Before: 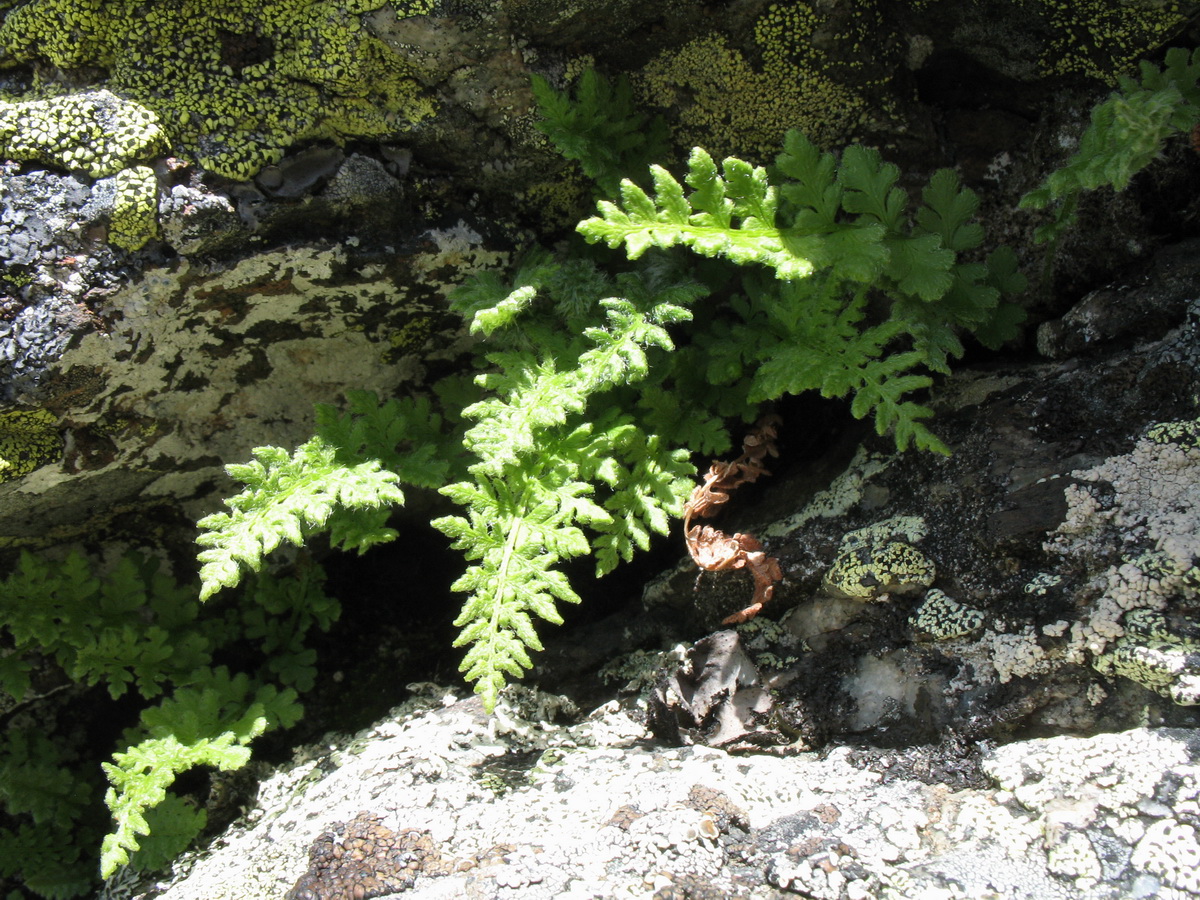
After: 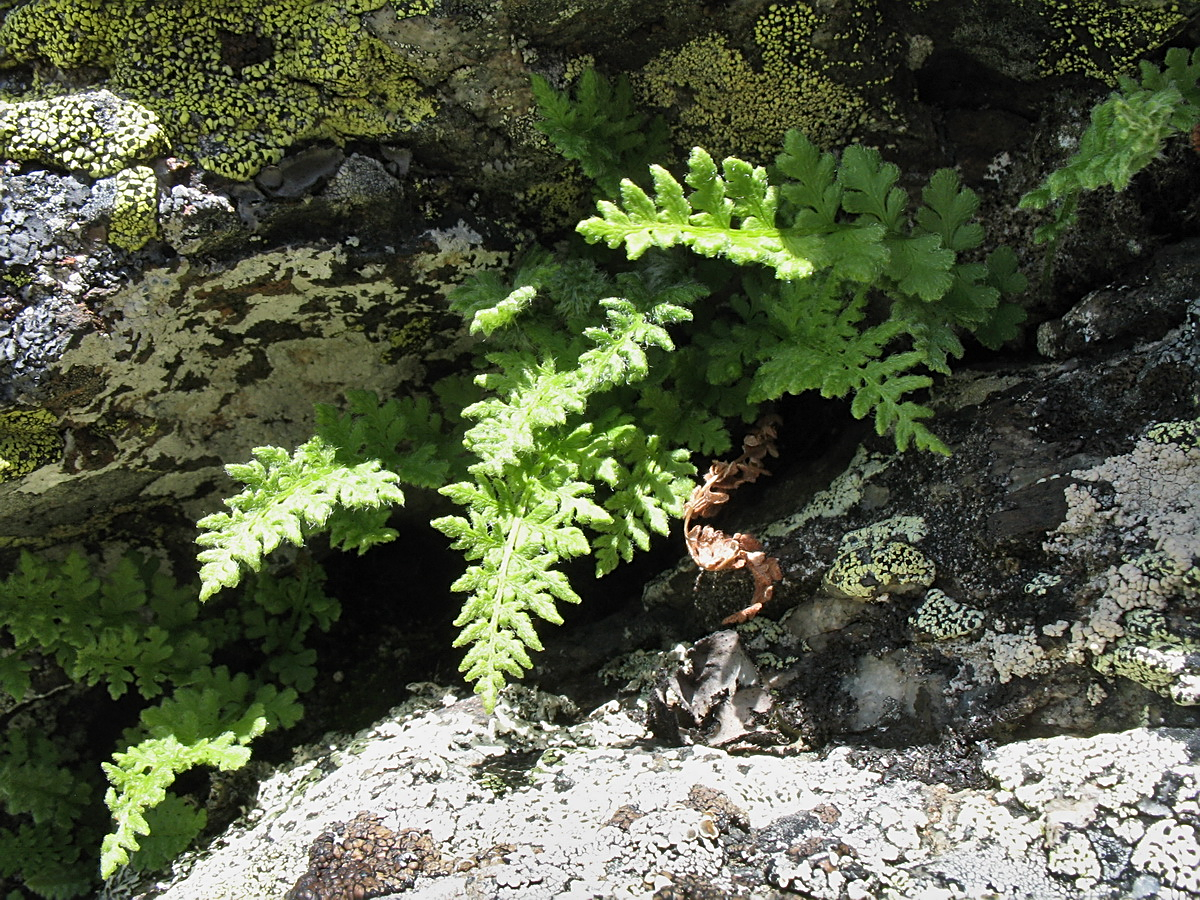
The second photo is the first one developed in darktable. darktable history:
sharpen: on, module defaults
shadows and highlights: white point adjustment -3.58, highlights -63.54, soften with gaussian
